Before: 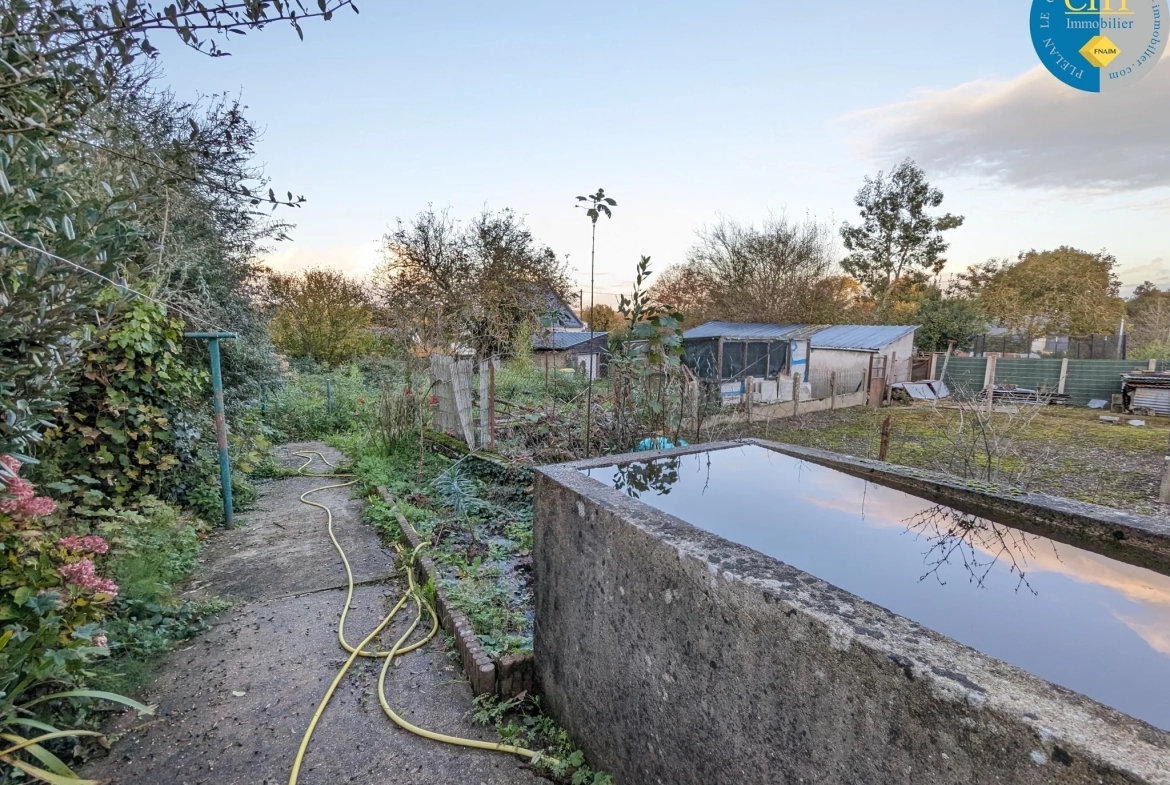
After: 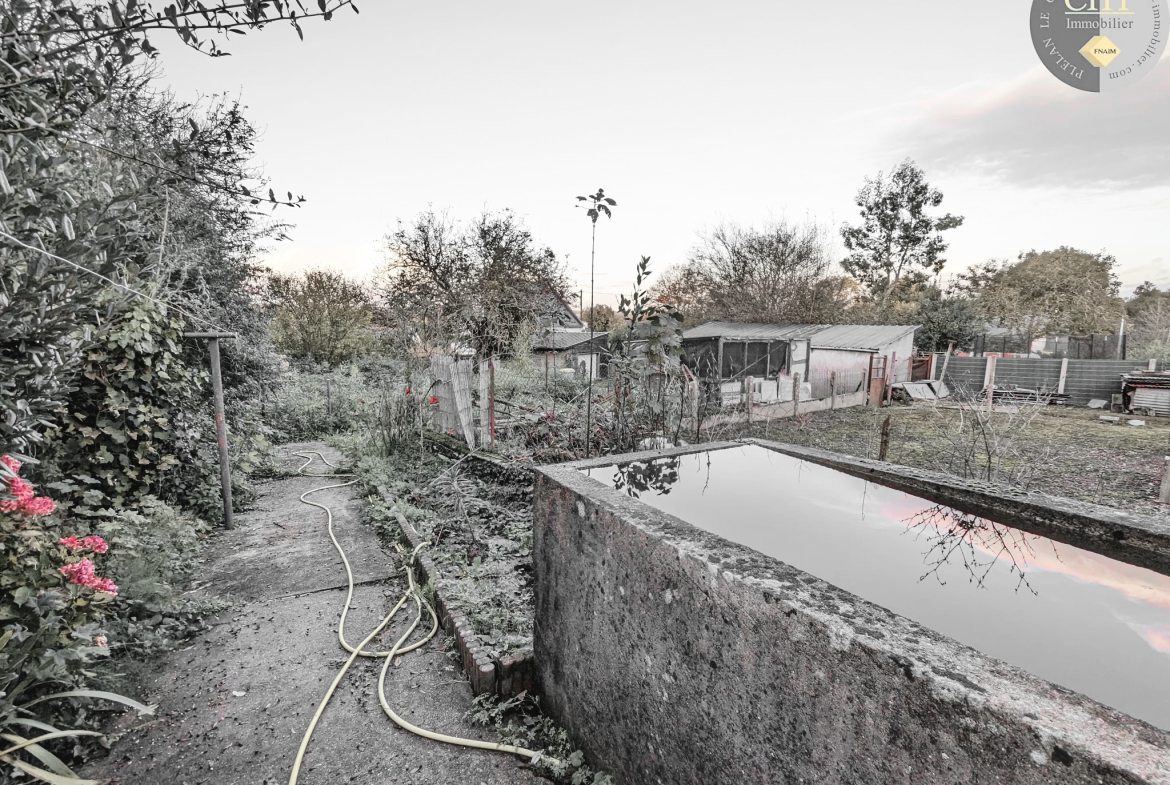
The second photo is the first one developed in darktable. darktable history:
color zones: curves: ch1 [(0, 0.831) (0.08, 0.771) (0.157, 0.268) (0.241, 0.207) (0.562, -0.005) (0.714, -0.013) (0.876, 0.01) (1, 0.831)]
tone curve: curves: ch0 [(0, 0) (0.003, 0.04) (0.011, 0.04) (0.025, 0.043) (0.044, 0.049) (0.069, 0.066) (0.1, 0.095) (0.136, 0.121) (0.177, 0.154) (0.224, 0.211) (0.277, 0.281) (0.335, 0.358) (0.399, 0.452) (0.468, 0.54) (0.543, 0.628) (0.623, 0.721) (0.709, 0.801) (0.801, 0.883) (0.898, 0.948) (1, 1)], color space Lab, independent channels, preserve colors none
color calibration: illuminant same as pipeline (D50), adaptation none (bypass), x 0.332, y 0.334, temperature 5004.33 K
